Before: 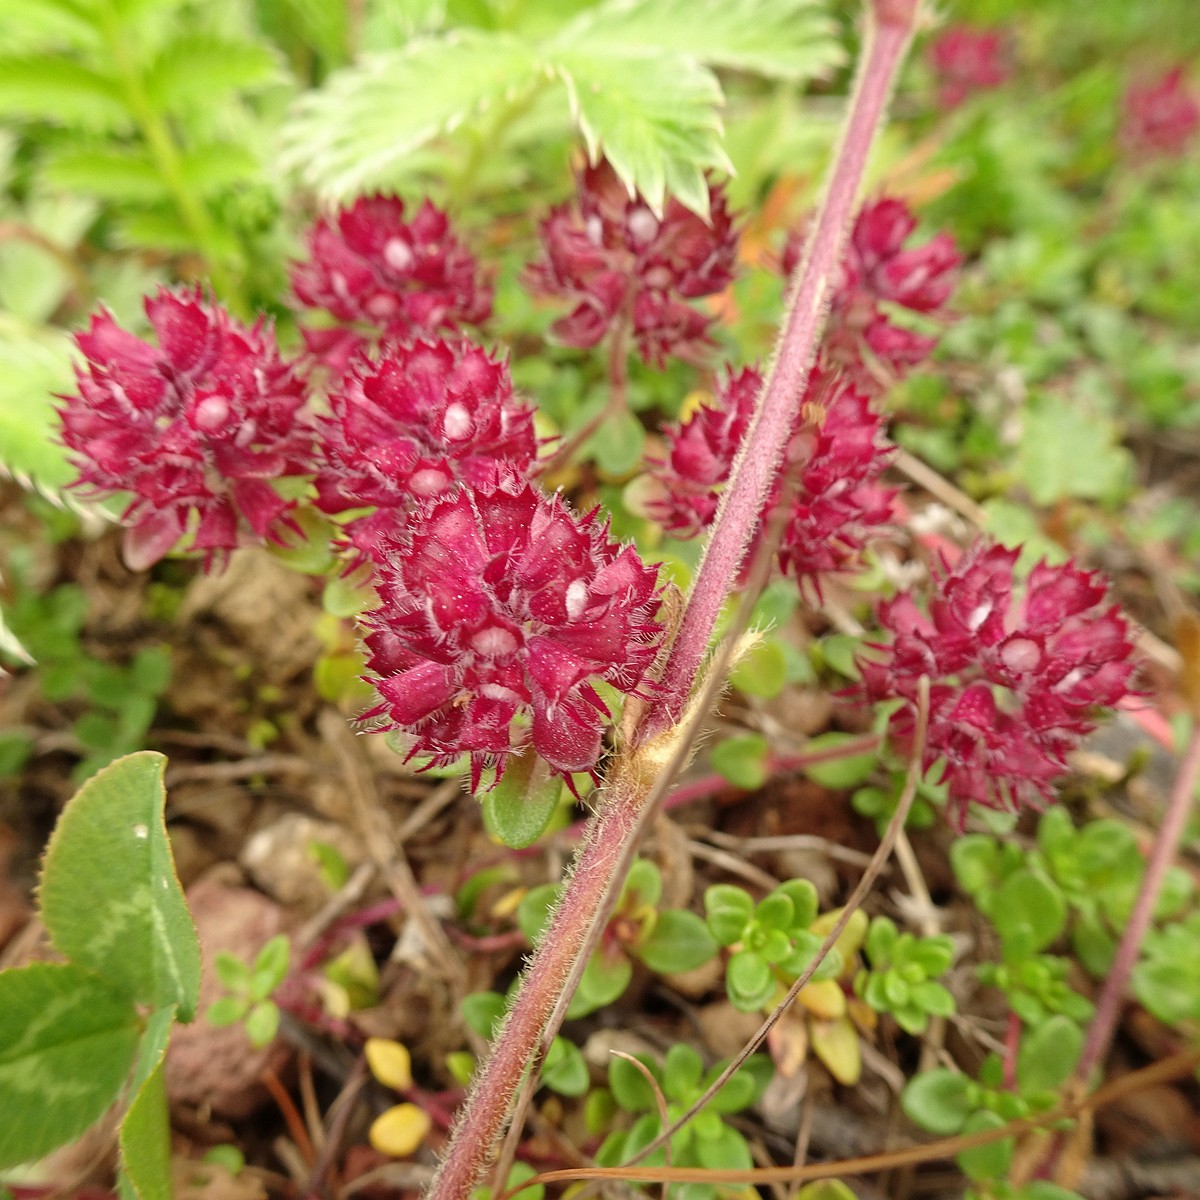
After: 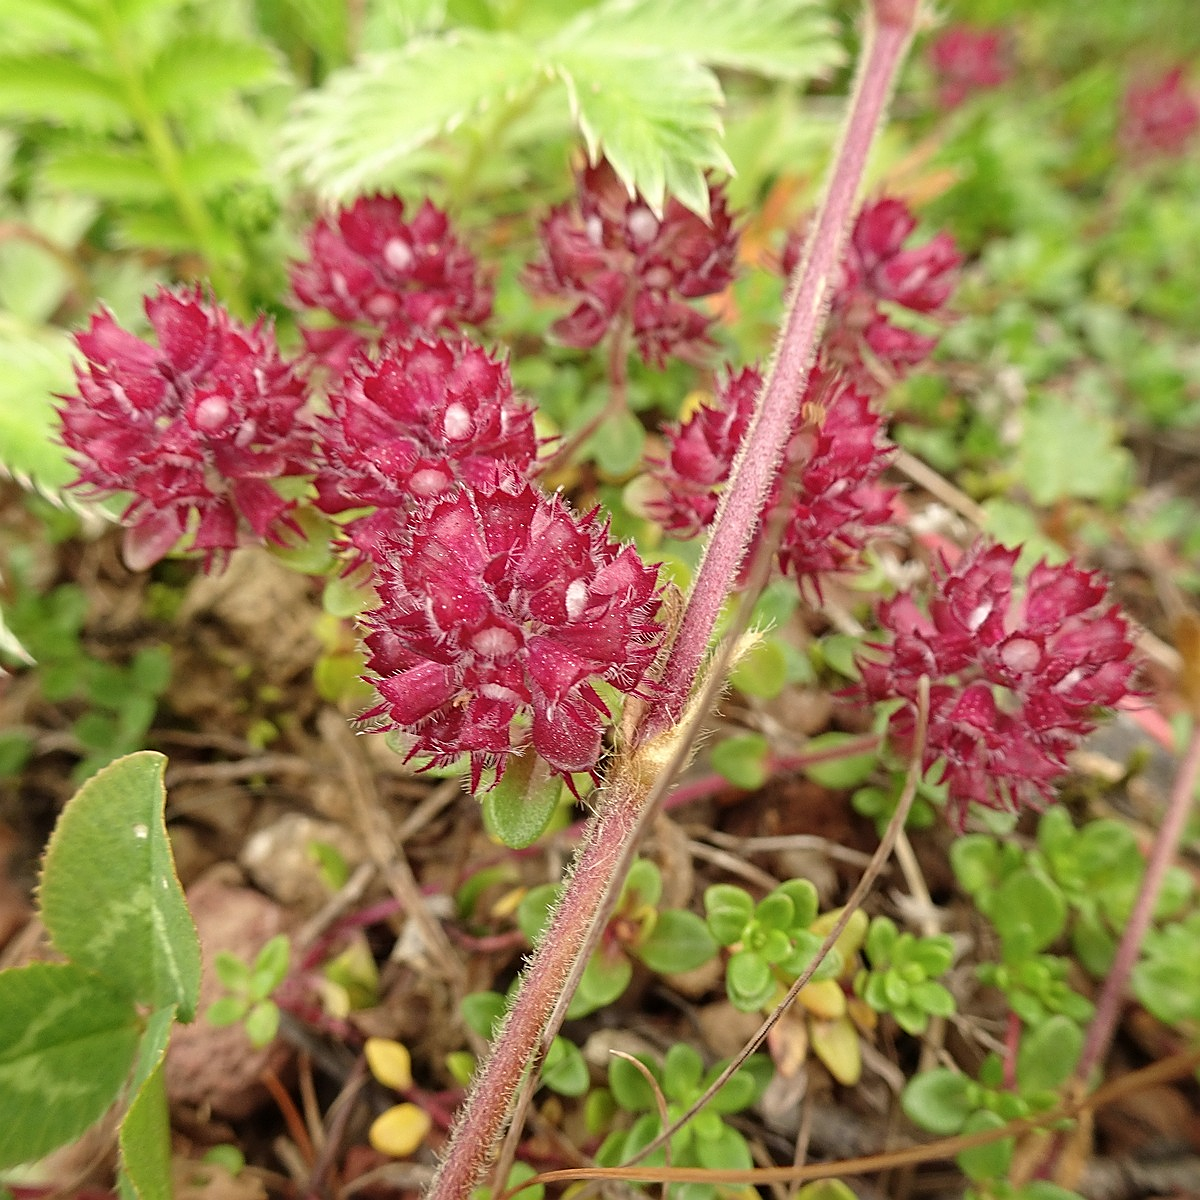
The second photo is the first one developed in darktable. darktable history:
contrast brightness saturation: contrast 0.01, saturation -0.05
sharpen: on, module defaults
